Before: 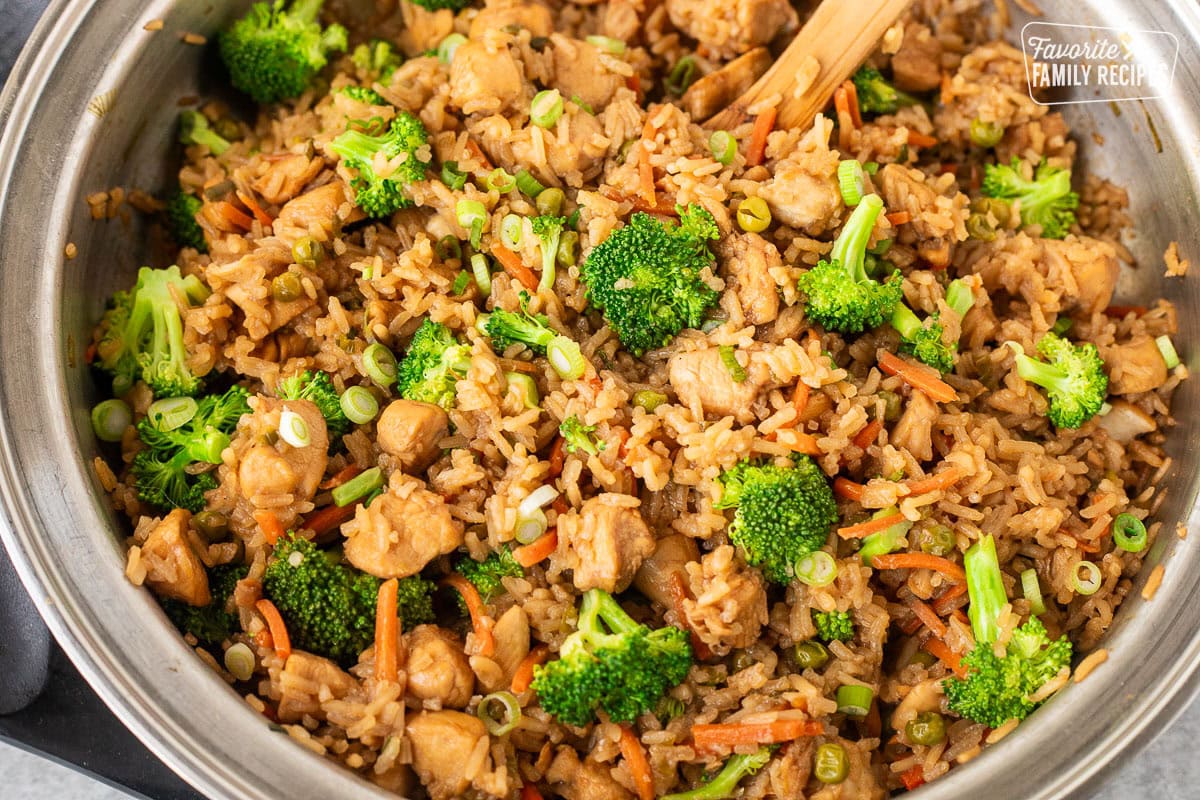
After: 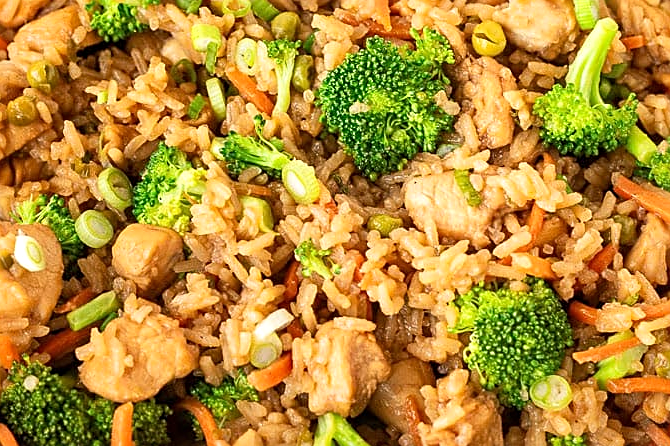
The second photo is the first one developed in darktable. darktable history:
exposure: black level correction 0.001, exposure 0.191 EV, compensate highlight preservation false
crop and rotate: left 22.13%, top 22.054%, right 22.026%, bottom 22.102%
sharpen: on, module defaults
